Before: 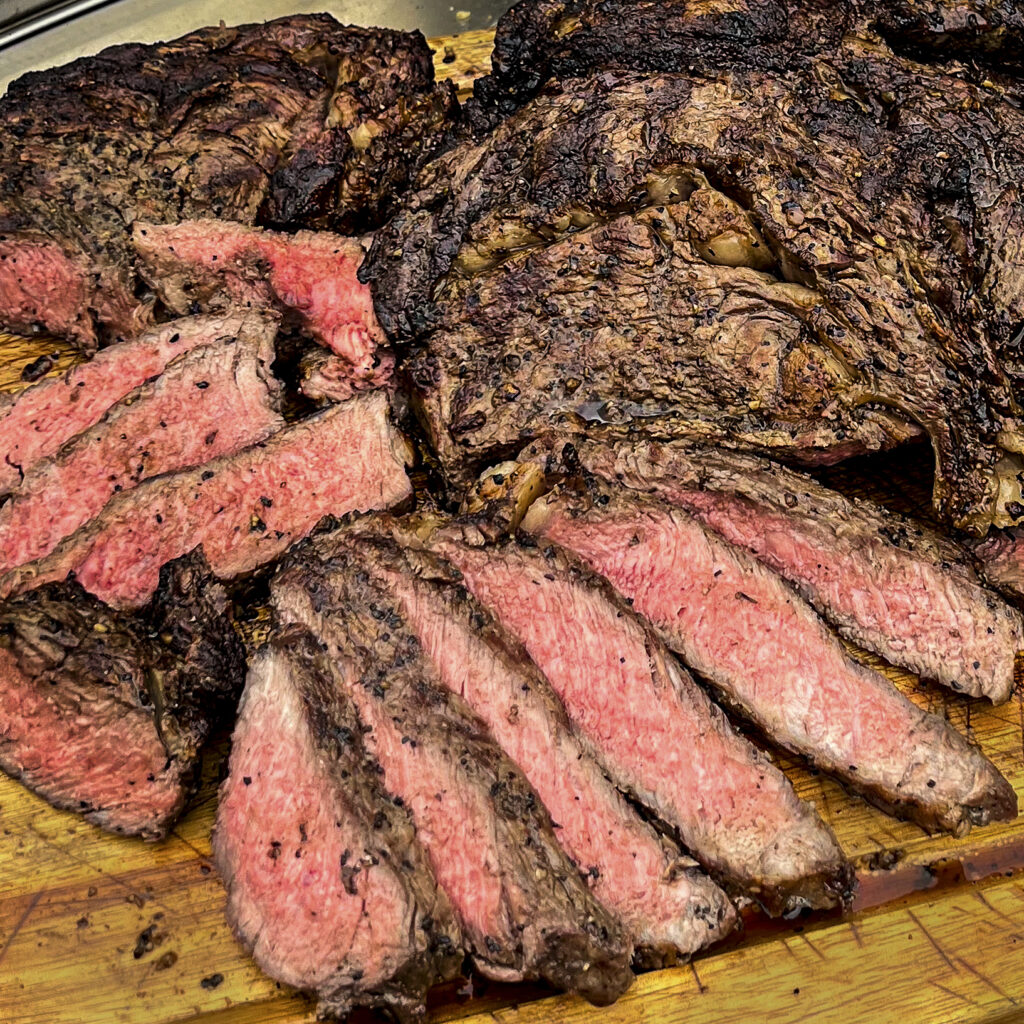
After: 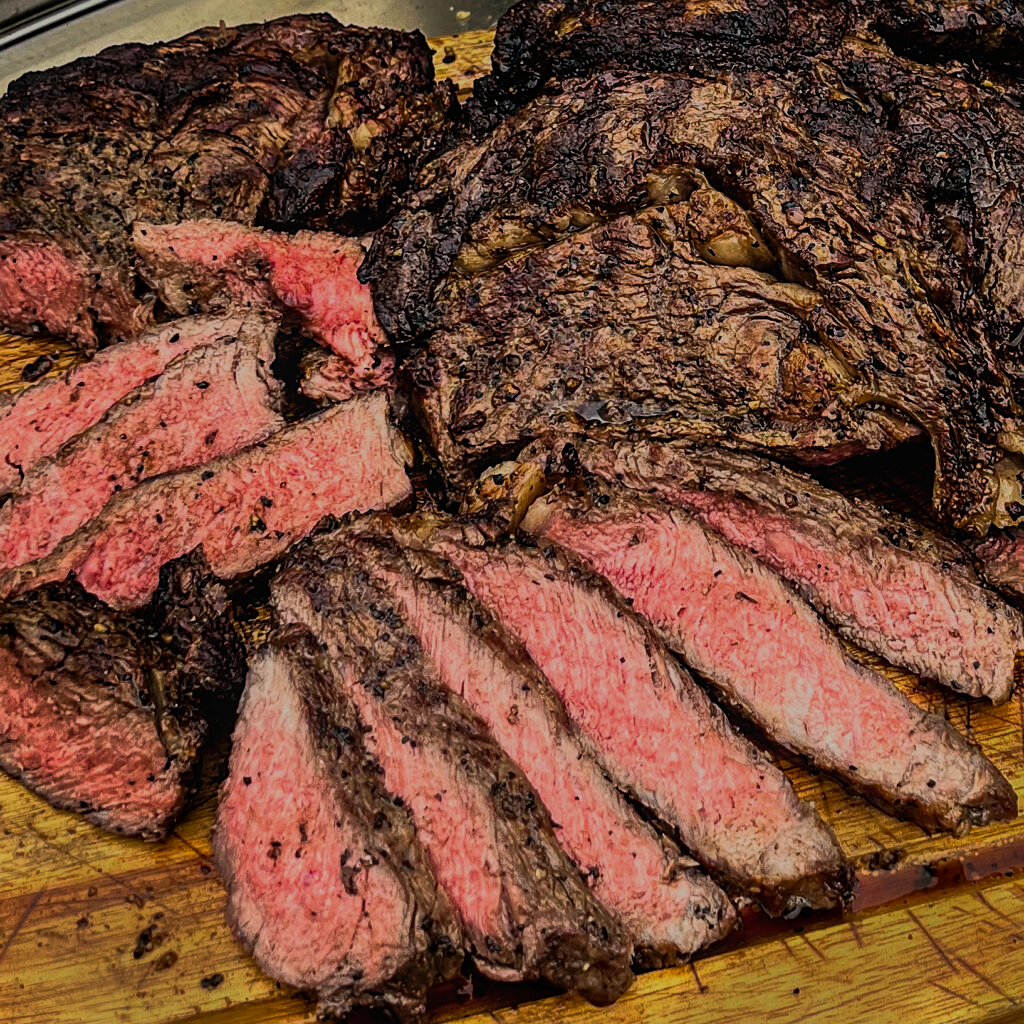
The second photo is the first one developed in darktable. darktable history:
local contrast: detail 109%
tone equalizer: -8 EV -2 EV, -7 EV -1.99 EV, -6 EV -1.97 EV, -5 EV -1.97 EV, -4 EV -1.96 EV, -3 EV -1.99 EV, -2 EV -1.98 EV, -1 EV -1.62 EV, +0 EV -1.98 EV, edges refinement/feathering 500, mask exposure compensation -1.57 EV, preserve details no
sharpen: amount 0.205
exposure: black level correction 0, exposure 1.104 EV, compensate highlight preservation false
